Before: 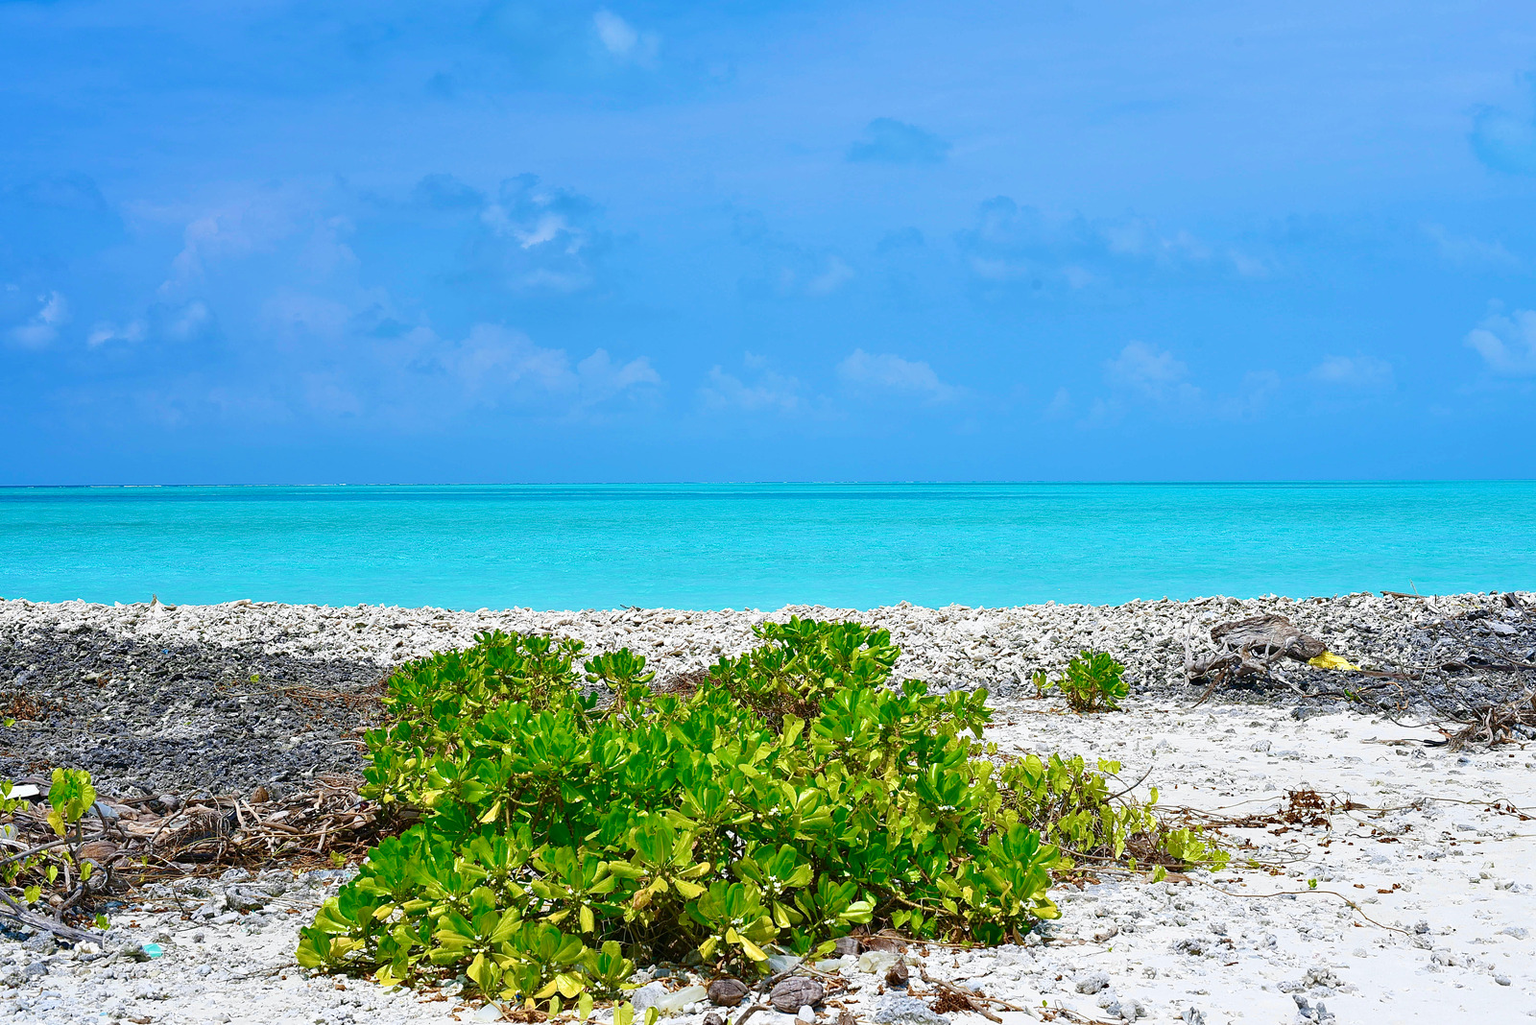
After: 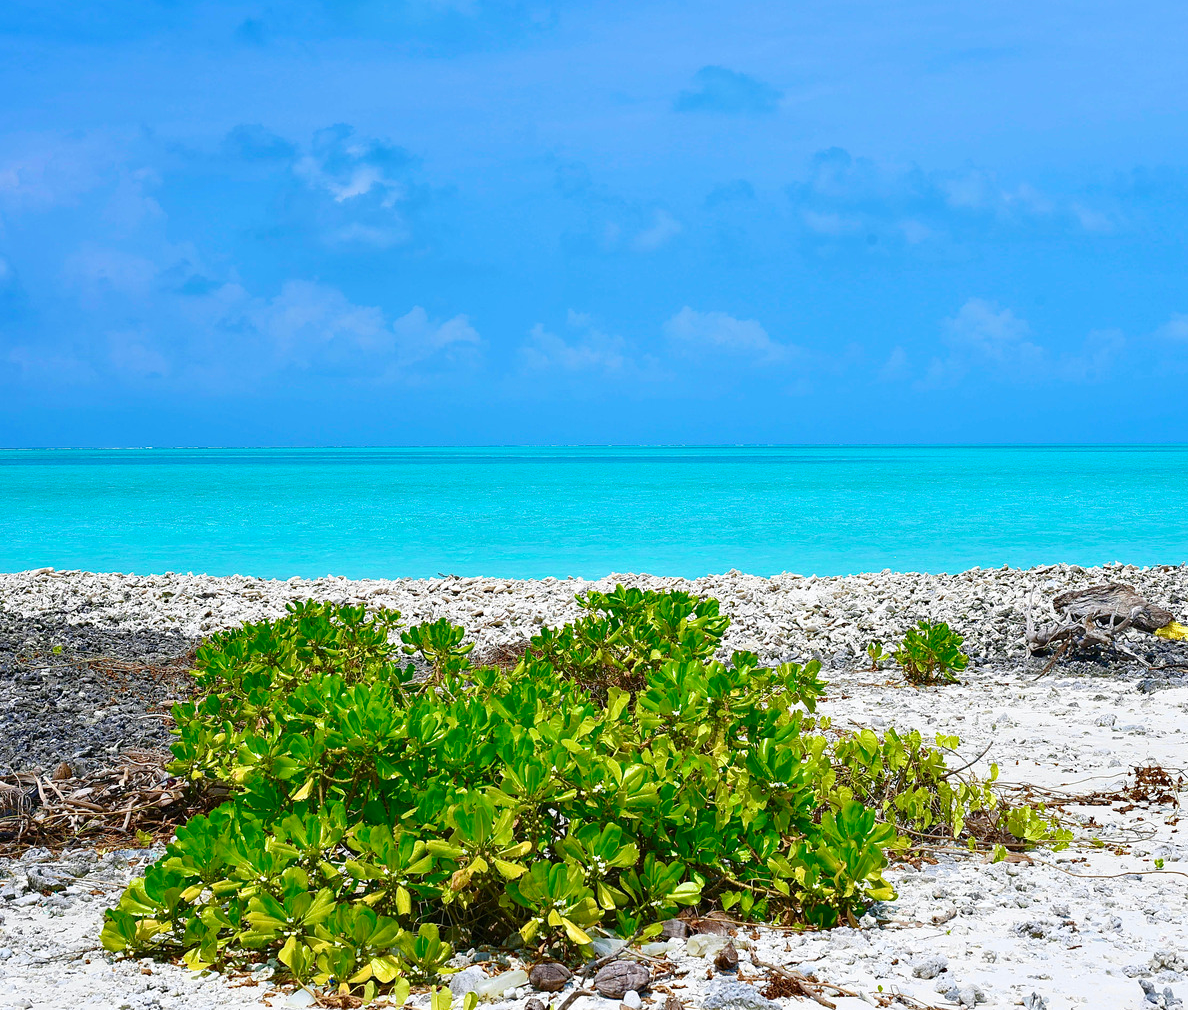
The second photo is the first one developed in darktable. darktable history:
crop and rotate: left 13.115%, top 5.361%, right 12.575%
tone equalizer: mask exposure compensation -0.486 EV
color correction: highlights b* -0.015, saturation 1.08
